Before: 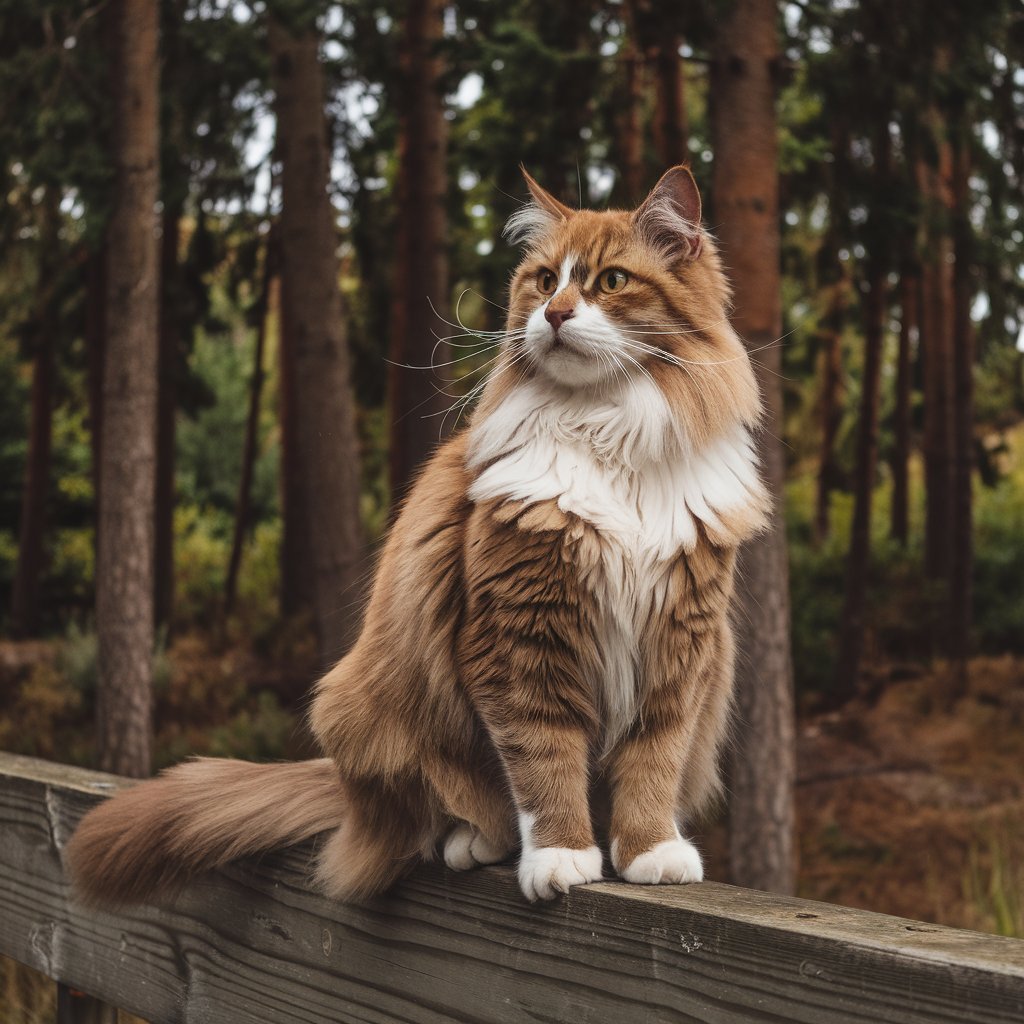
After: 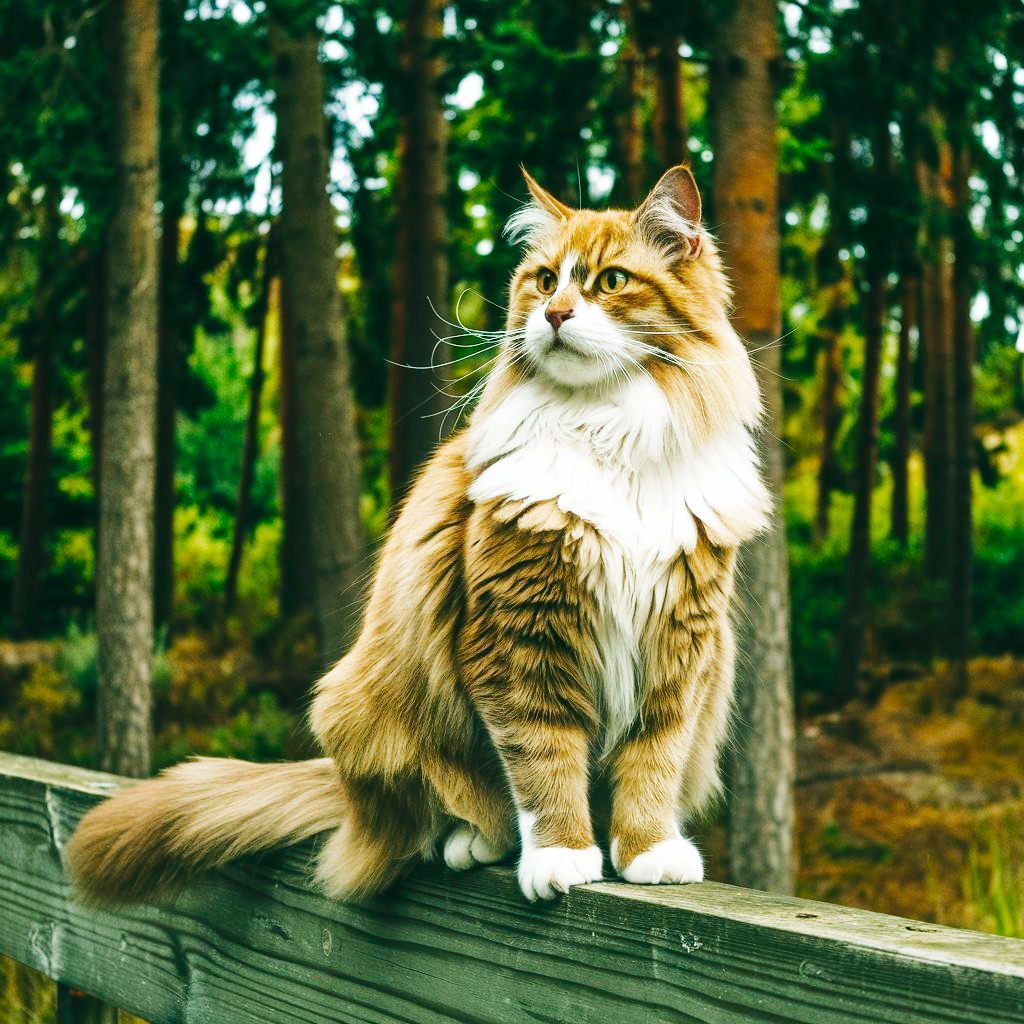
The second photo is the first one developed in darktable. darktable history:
base curve: curves: ch0 [(0, 0.003) (0.001, 0.002) (0.006, 0.004) (0.02, 0.022) (0.048, 0.086) (0.094, 0.234) (0.162, 0.431) (0.258, 0.629) (0.385, 0.8) (0.548, 0.918) (0.751, 0.988) (1, 1)], preserve colors none
color balance rgb: power › chroma 2.159%, power › hue 167.71°, perceptual saturation grading › global saturation 0.041%, perceptual saturation grading › highlights -17.941%, perceptual saturation grading › mid-tones 33.827%, perceptual saturation grading › shadows 50.508%
